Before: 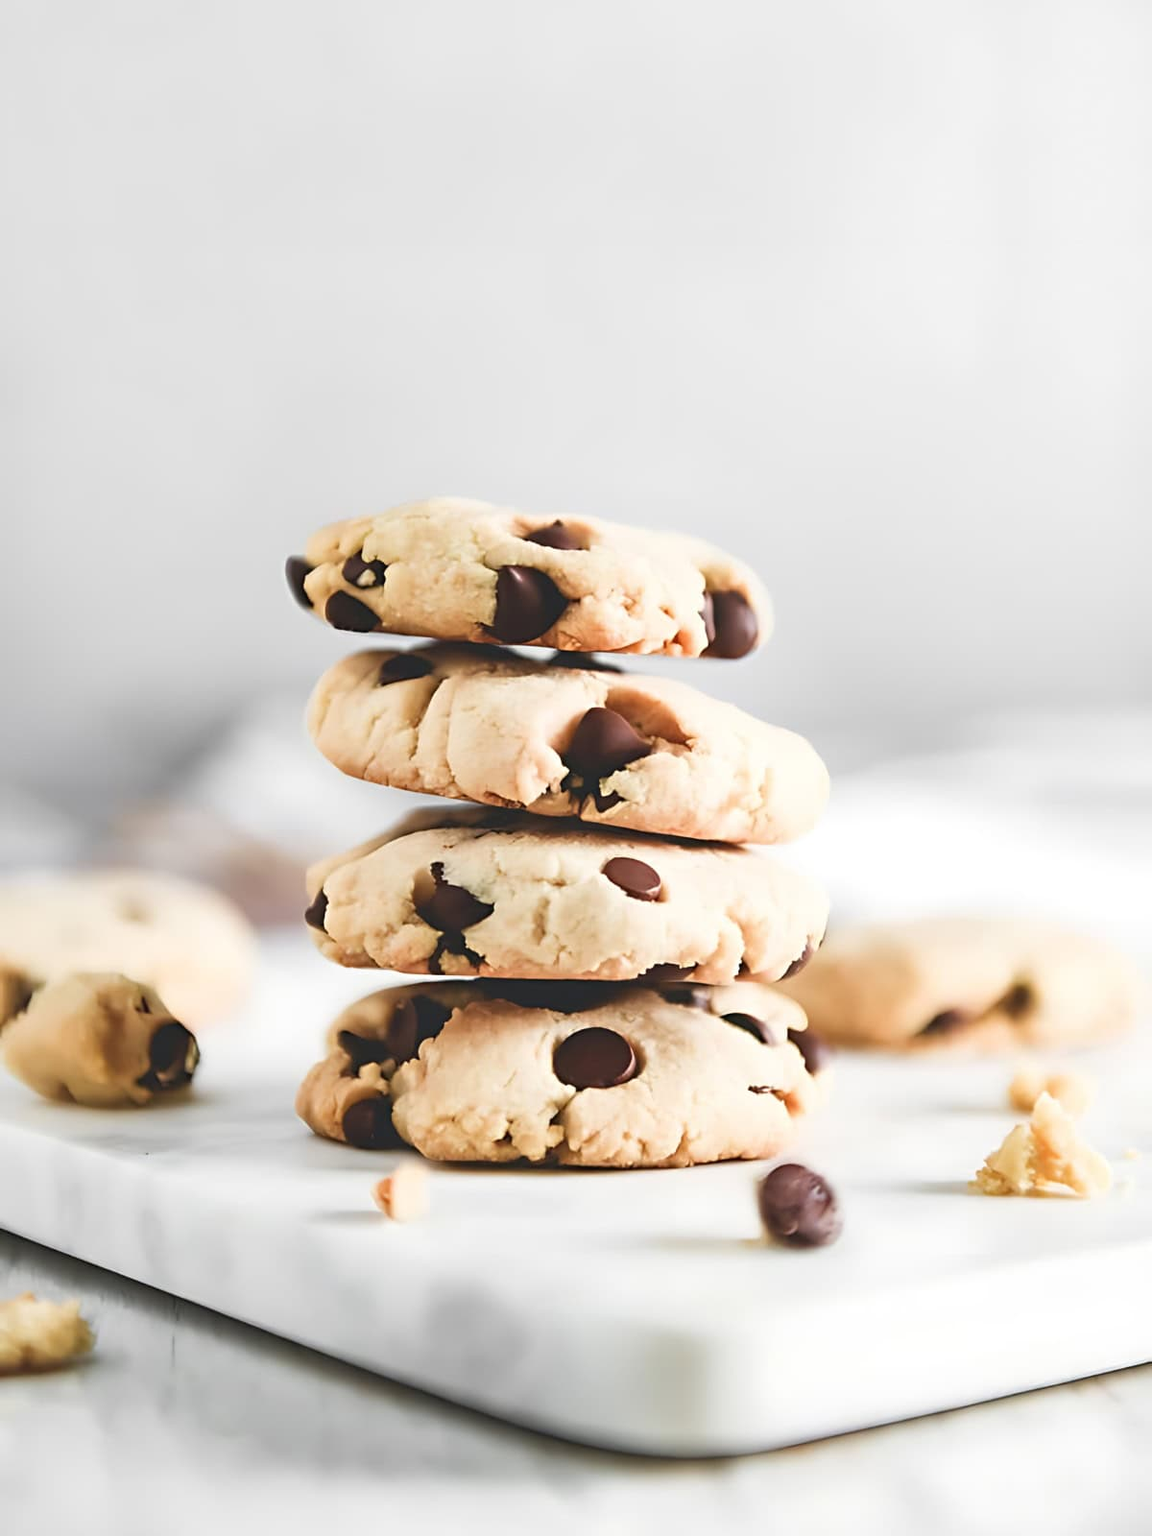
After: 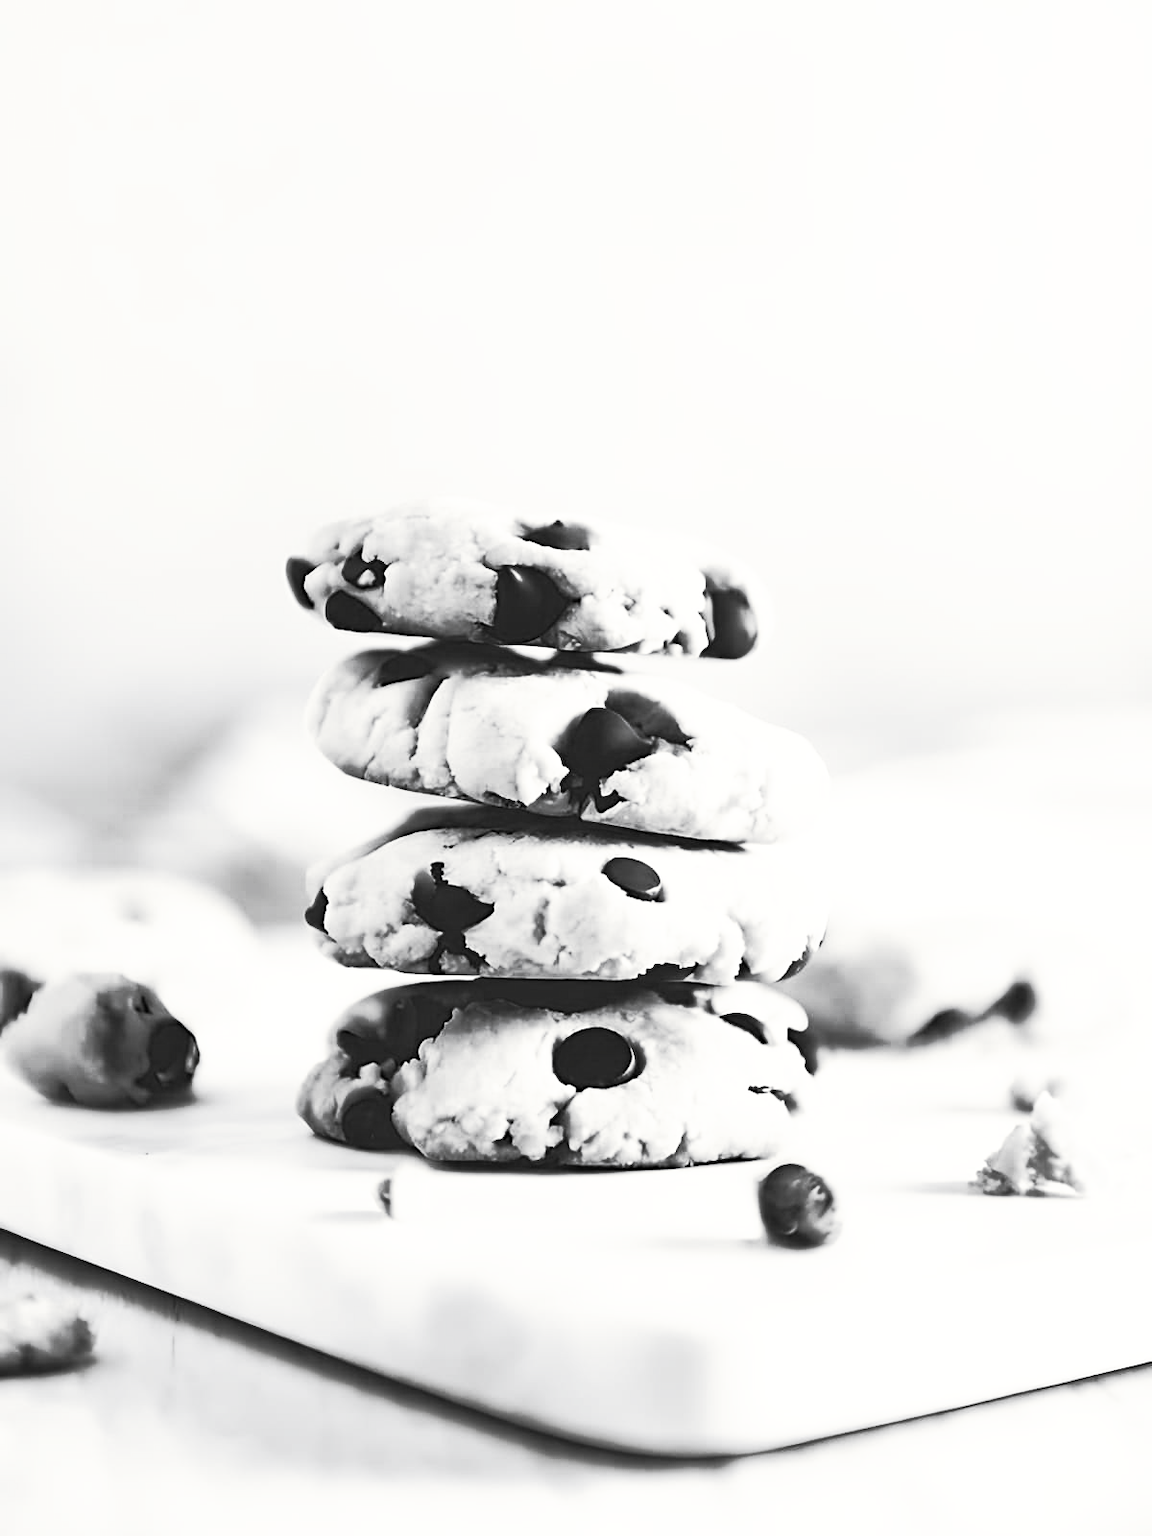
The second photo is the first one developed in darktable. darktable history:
tone curve: curves: ch0 [(0, 0) (0.003, 0.003) (0.011, 0.008) (0.025, 0.018) (0.044, 0.04) (0.069, 0.062) (0.1, 0.09) (0.136, 0.121) (0.177, 0.158) (0.224, 0.197) (0.277, 0.255) (0.335, 0.314) (0.399, 0.391) (0.468, 0.496) (0.543, 0.683) (0.623, 0.801) (0.709, 0.883) (0.801, 0.94) (0.898, 0.984) (1, 1)], preserve colors none
color look up table: target L [89.53, 71.1, 88.82, 86.7, 74.42, 48.36, 58.64, 58.64, 37.12, 23.52, 200.09, 100, 54.76, 67, 39.49, 56.32, 43.8, 34.03, 56.7, 33.18, 39.49, 43.39, 1.097, 14.68, 11.76, 5.464, 0.548, 79.52, 75.52, 85.98, 83.12, 62.72, 79.52, 58.12, 72.94, 37.82, 30.59, 39.49, 11.26, 91.64, 100, 100, 91.64, 85.27, 69.61, 84.56, 58.38, 63.22, 35.44], target a [-0.003, 0, -0.101, -0.003, -0.003, 0.001, 0, 0, 0.001, 0, 0, -0.653, 0.001, 0, 0, 0.001, 0.001, 0, 0.001, 0, 0, 0.001, 0 ×5, -0.003, 0, -0.003, -0.003, 0.001, -0.003, 0.001, -0.001, 0 ×4, -0.1, -0.653, -0.653, -0.1, -0.003, 0, -0.003, 0.001, 0, 0.001], target b [0.026, 0.004, 1.248, 0.027, 0.028, -0.008, -0.002, -0.002, -0.004, -0.003, 0, 8.394, -0.006, 0.005, 0, -0.006, -0.006, -0.001, -0.006, -0.001, 0, -0.007, 0, -0.001, 0, 0.003, 0, 0.027, 0.004, 0.027, 0.027, -0.003, 0.027, -0.002, 0.005, -0.001, -0.001, 0, 0, 1.239, 8.394, 8.394, 1.239, 0.027, 0.004, 0.027, -0.002, -0.002, -0.004], num patches 49
